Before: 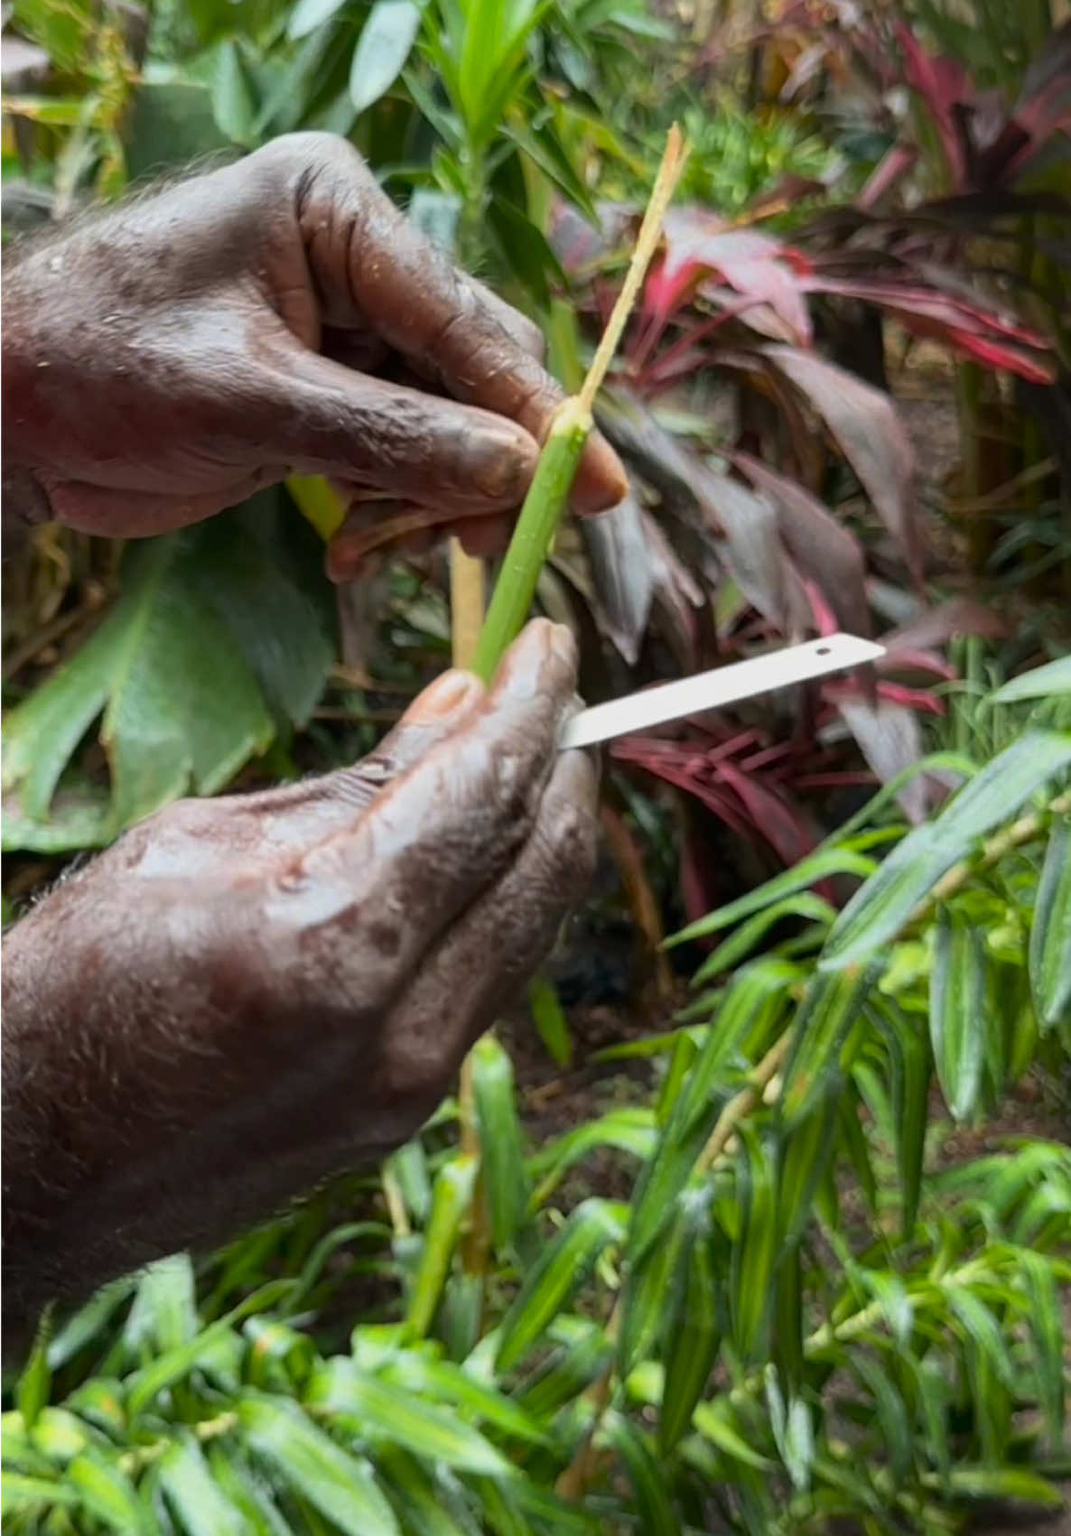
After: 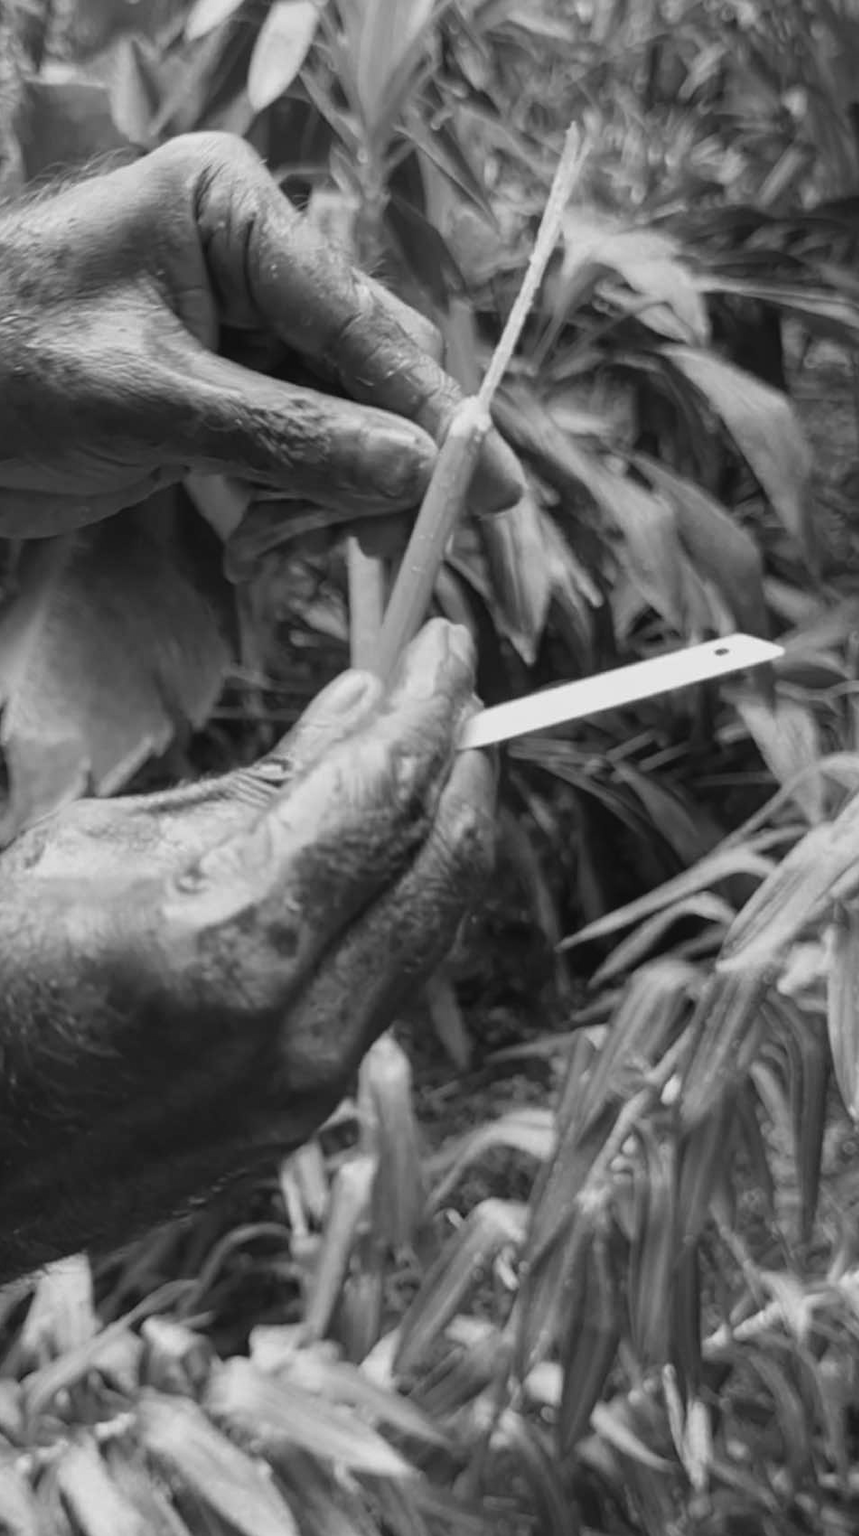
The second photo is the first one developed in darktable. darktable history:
monochrome: on, module defaults
sharpen: radius 5.325, amount 0.312, threshold 26.433
crop and rotate: left 9.597%, right 10.195%
white balance: emerald 1
color balance: lift [1.004, 1.002, 1.002, 0.998], gamma [1, 1.007, 1.002, 0.993], gain [1, 0.977, 1.013, 1.023], contrast -3.64%
